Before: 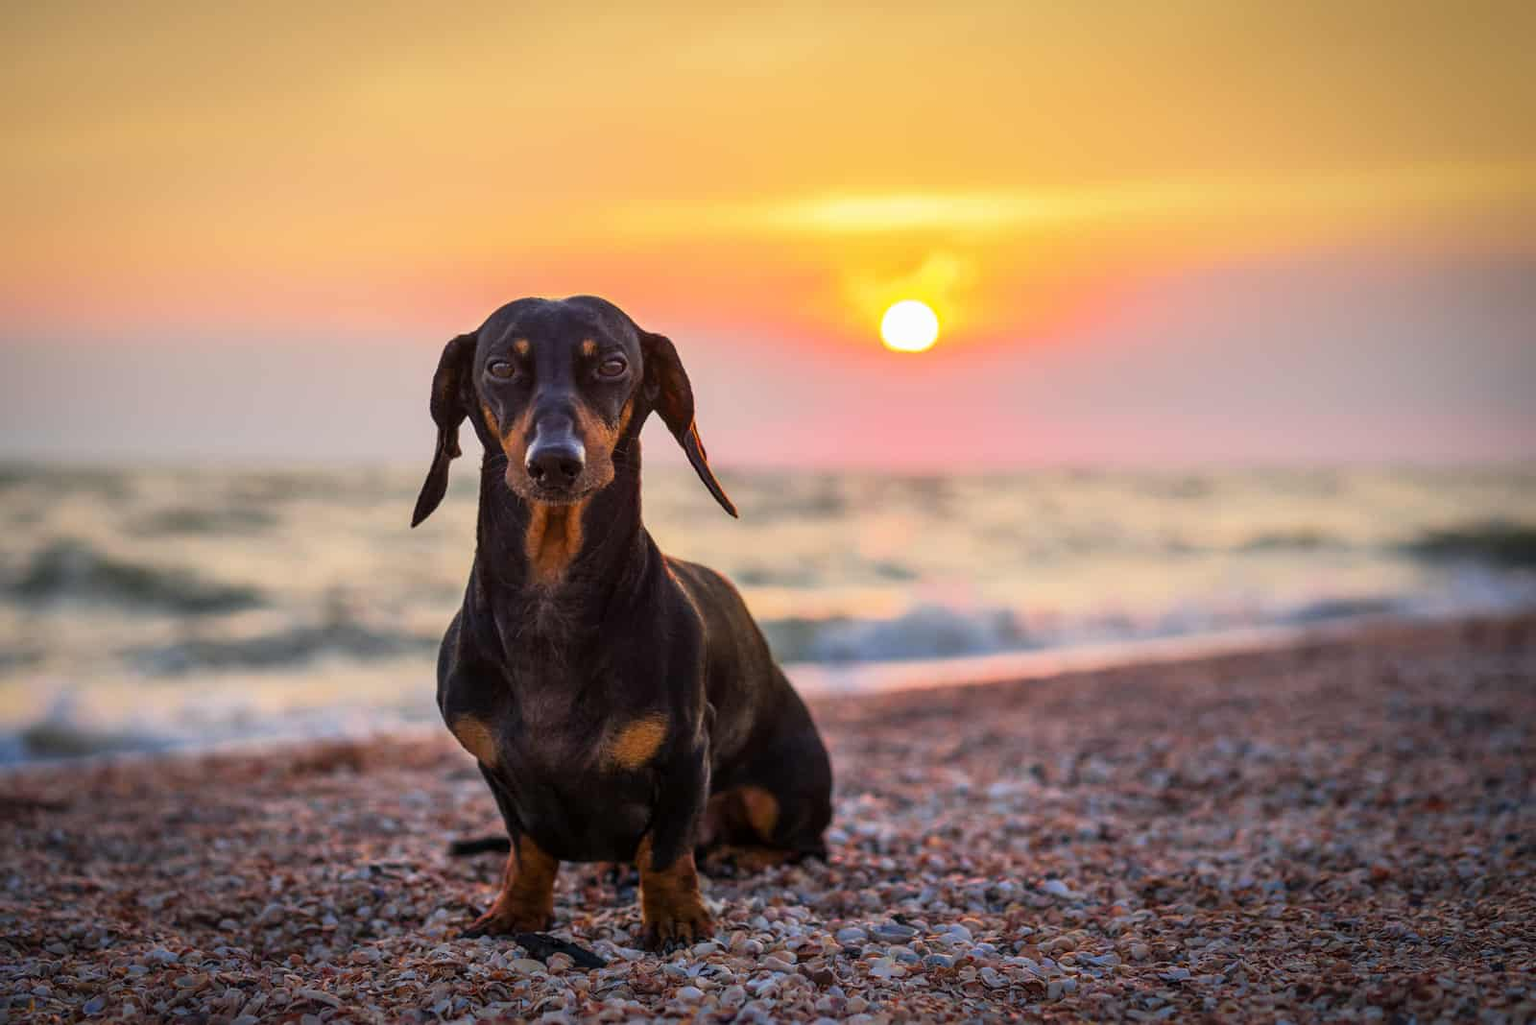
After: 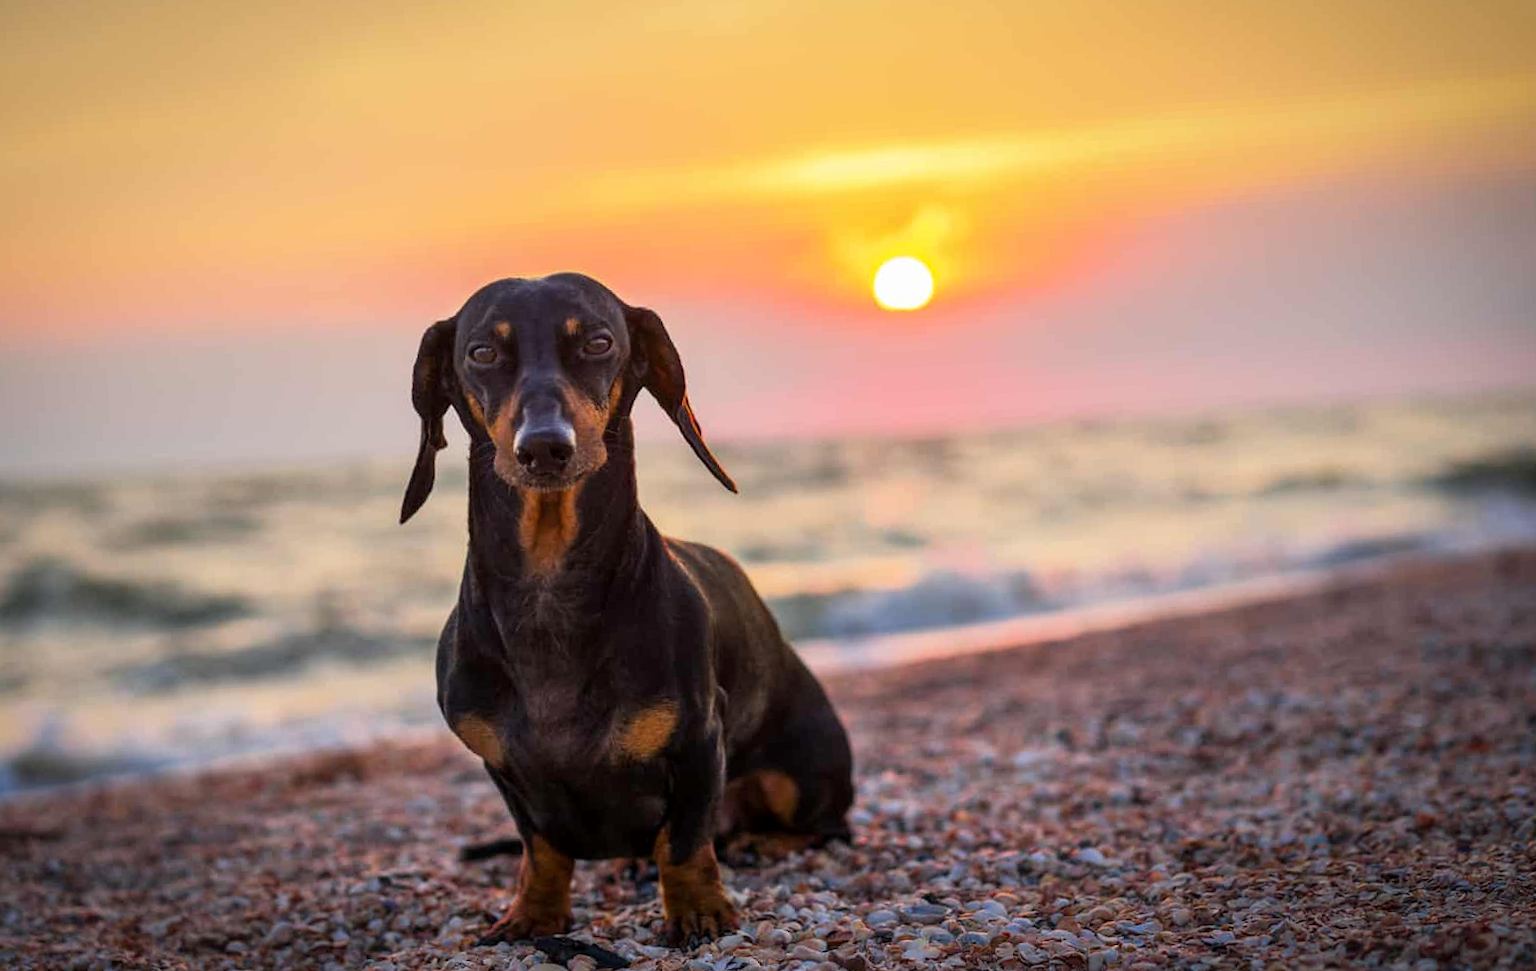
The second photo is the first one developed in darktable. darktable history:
rotate and perspective: rotation -3.52°, crop left 0.036, crop right 0.964, crop top 0.081, crop bottom 0.919
exposure: black level correction 0.001, exposure 0.014 EV, compensate highlight preservation false
